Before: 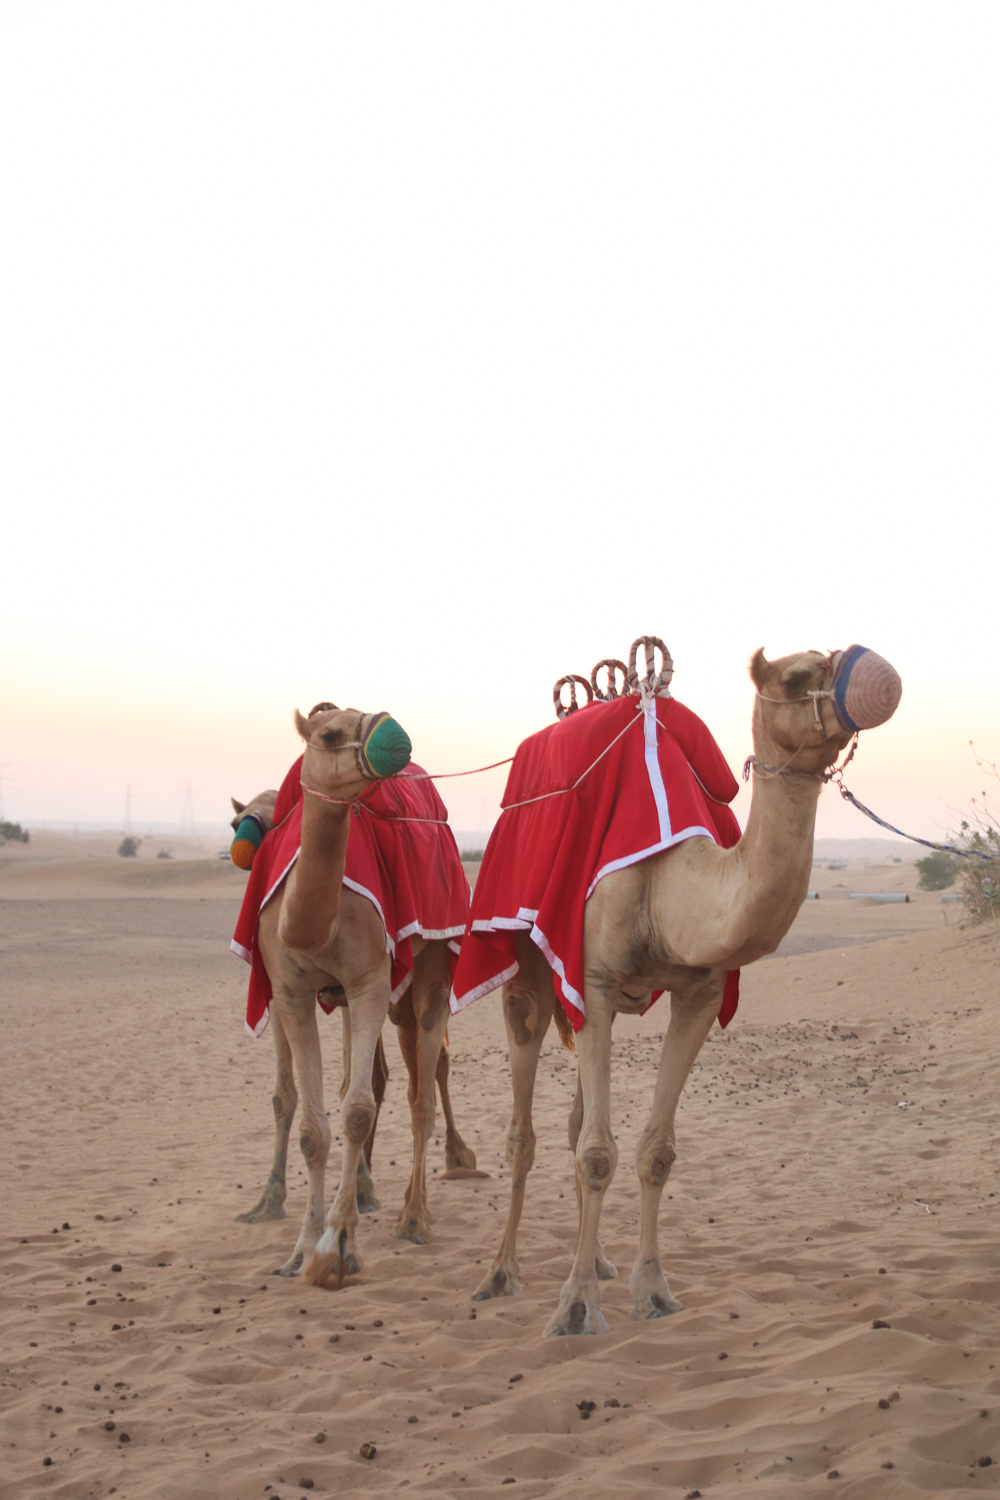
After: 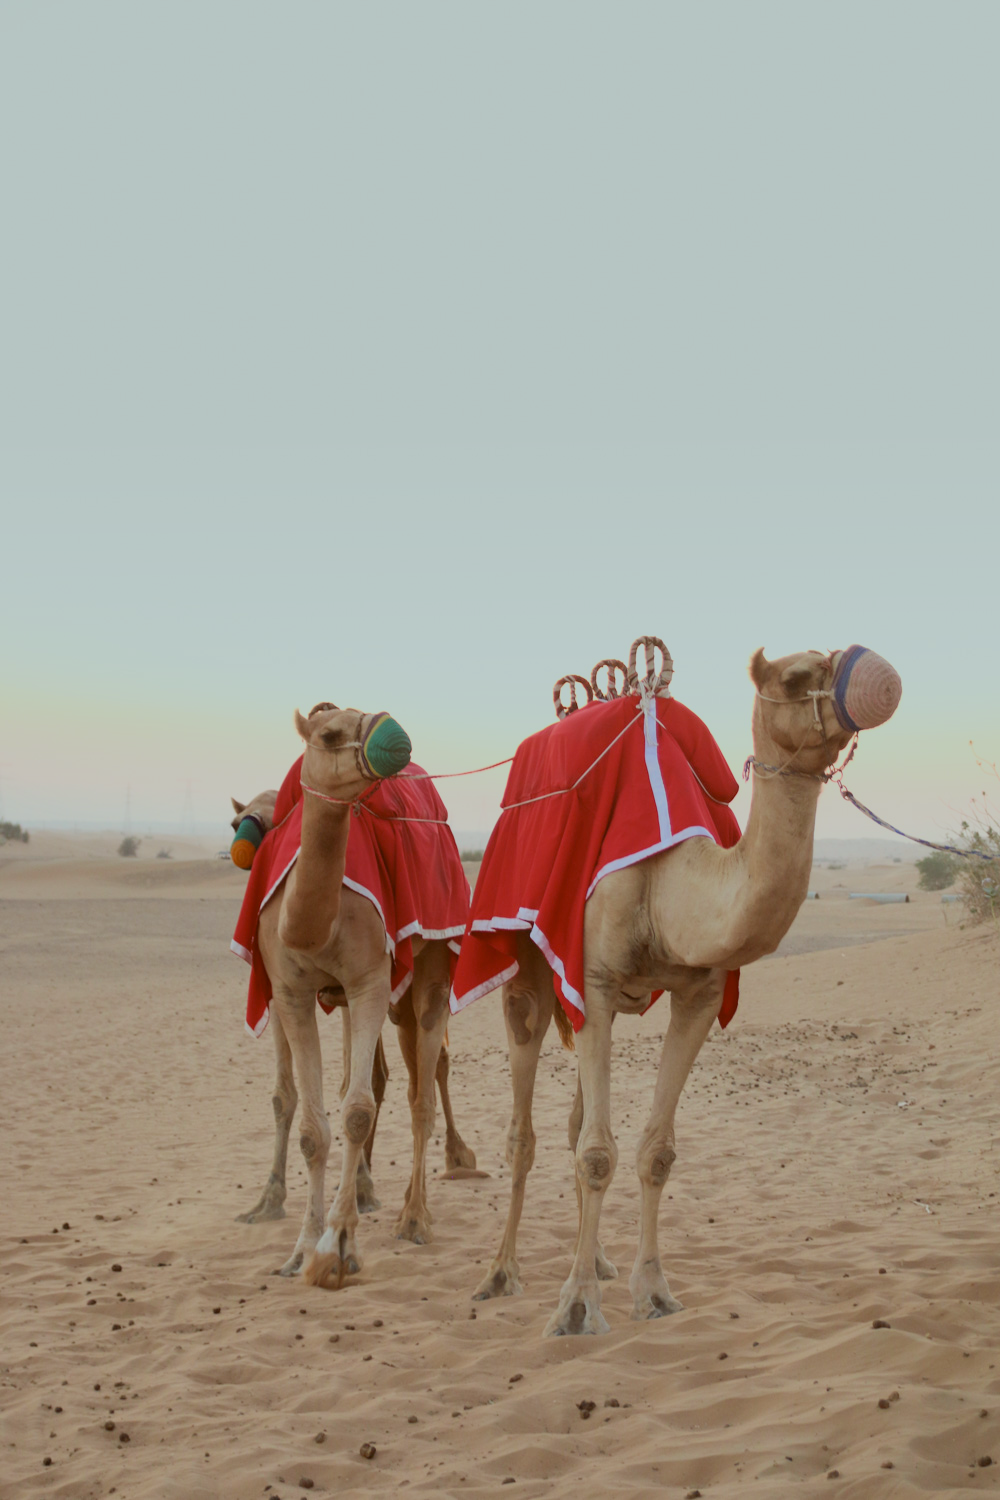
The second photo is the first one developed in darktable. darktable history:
exposure: exposure 0.2 EV, compensate highlight preservation false
filmic rgb: black relative exposure -7.15 EV, white relative exposure 5.36 EV, hardness 3.02, color science v6 (2022)
color balance: lift [1.001, 1.007, 1, 0.993], gamma [1.023, 1.026, 1.01, 0.974], gain [0.964, 1.059, 1.073, 0.927]
graduated density: rotation -0.352°, offset 57.64
color calibration: illuminant F (fluorescent), F source F9 (Cool White Deluxe 4150 K) – high CRI, x 0.374, y 0.373, temperature 4158.34 K
